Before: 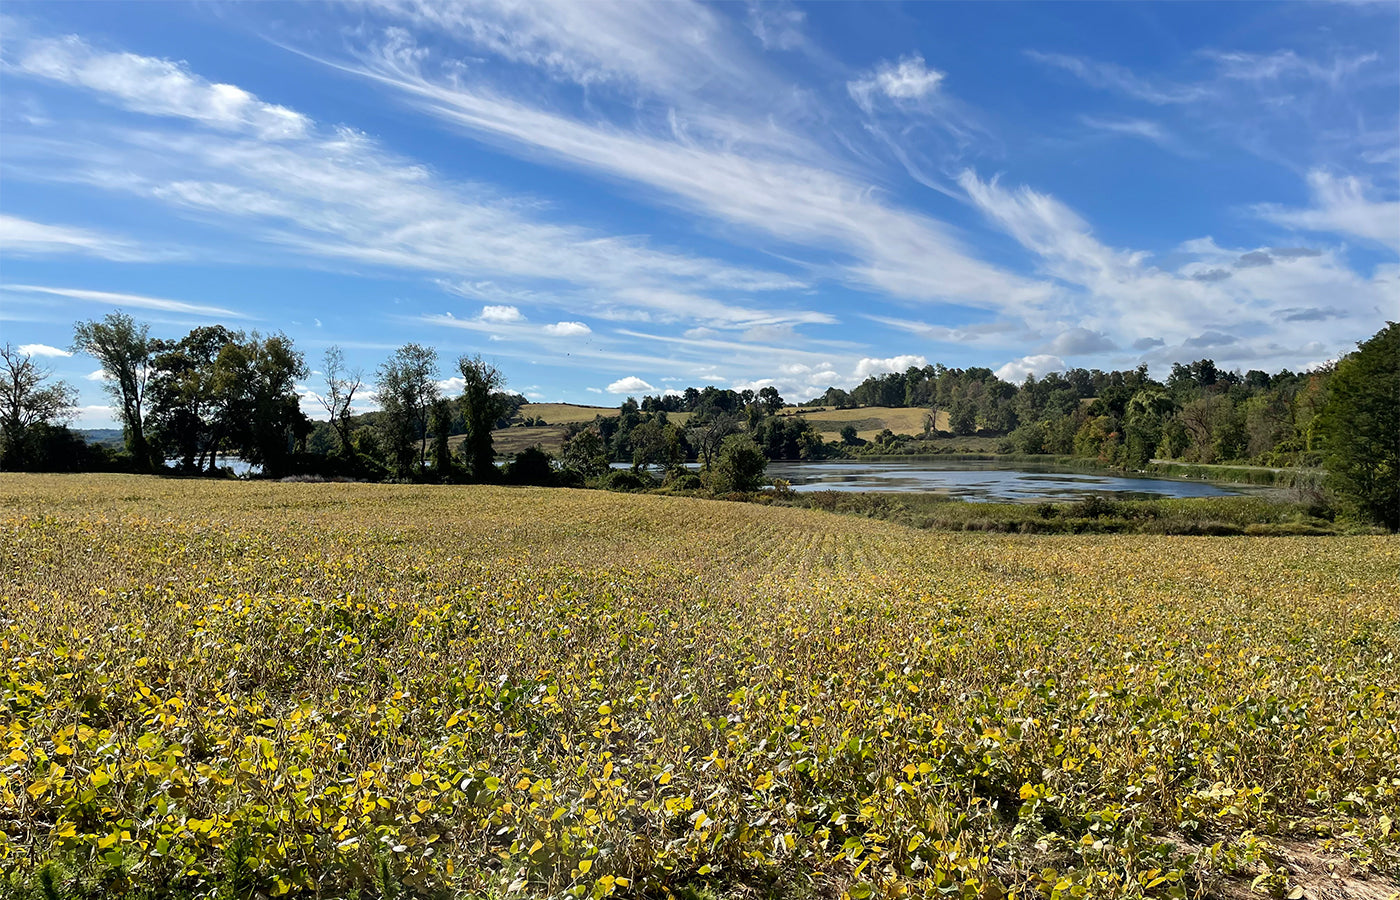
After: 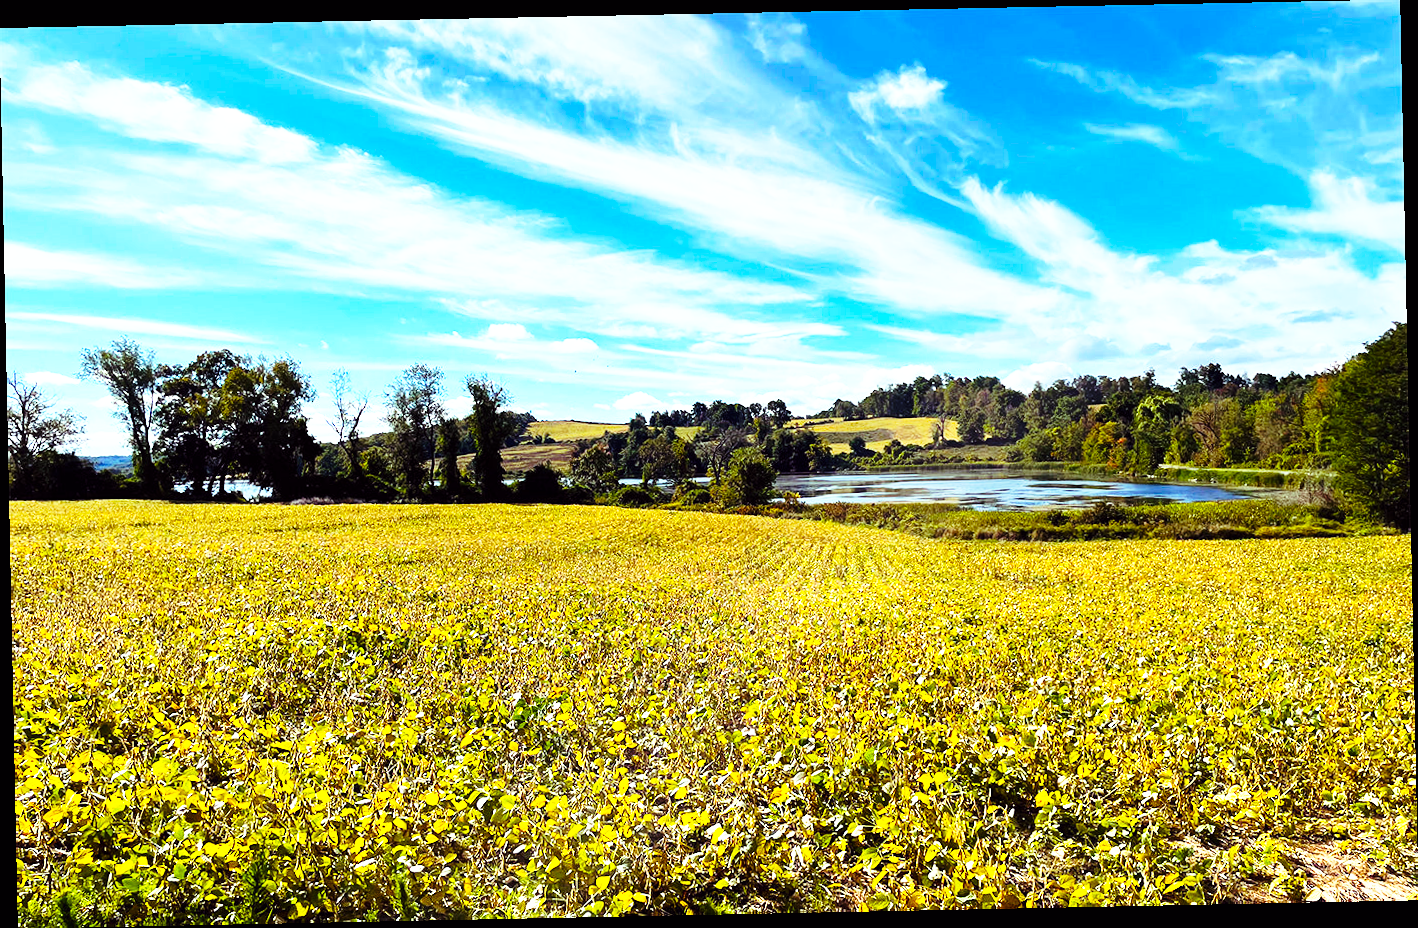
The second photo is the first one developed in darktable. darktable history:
base curve: curves: ch0 [(0, 0) (0.026, 0.03) (0.109, 0.232) (0.351, 0.748) (0.669, 0.968) (1, 1)], preserve colors none
rotate and perspective: rotation -1.17°, automatic cropping off
color balance rgb: shadows lift › luminance 0.49%, shadows lift › chroma 6.83%, shadows lift › hue 300.29°, power › hue 208.98°, highlights gain › luminance 20.24%, highlights gain › chroma 2.73%, highlights gain › hue 173.85°, perceptual saturation grading › global saturation 18.05%
color balance: lift [1, 1.001, 0.999, 1.001], gamma [1, 1.004, 1.007, 0.993], gain [1, 0.991, 0.987, 1.013], contrast 10%, output saturation 120%
